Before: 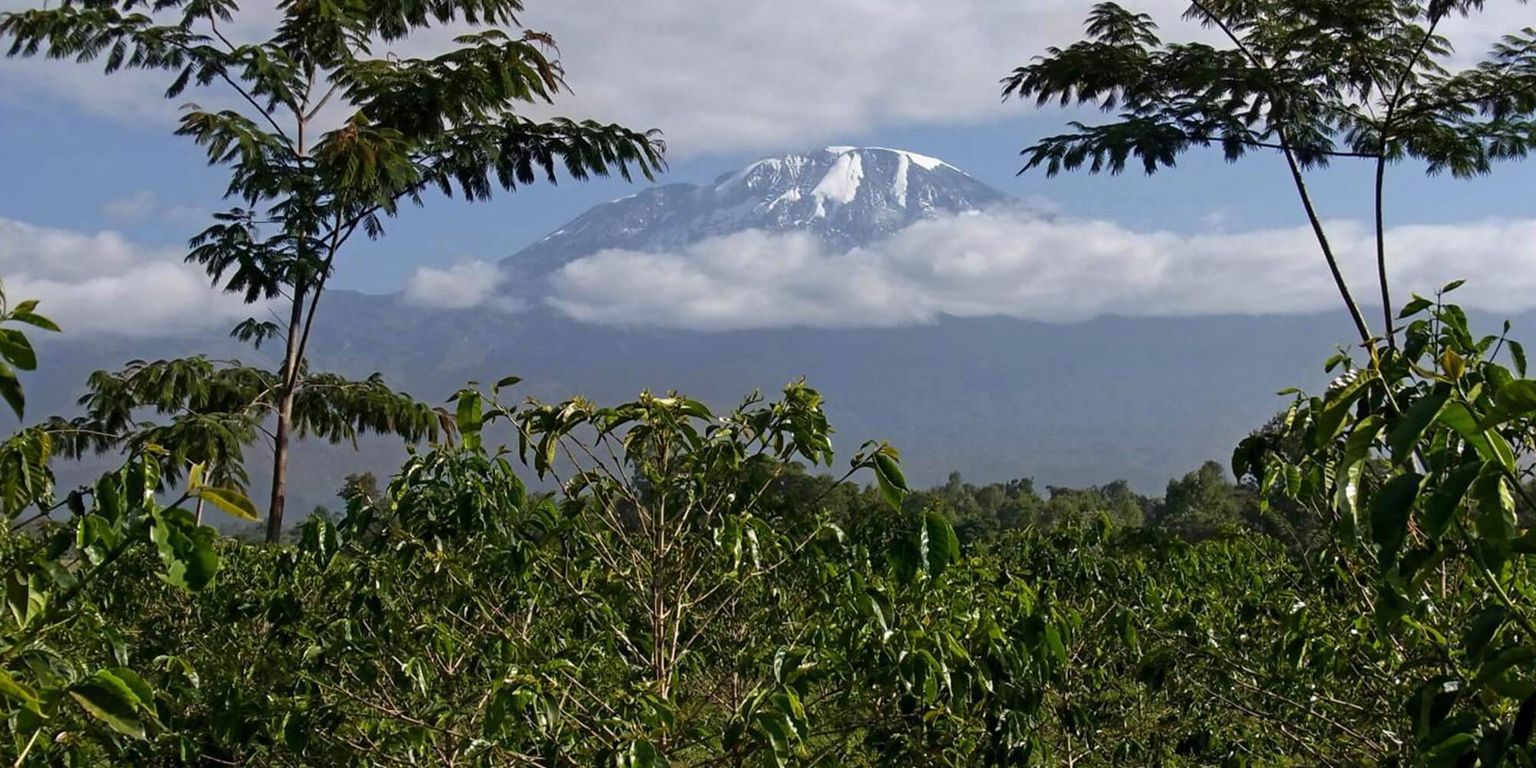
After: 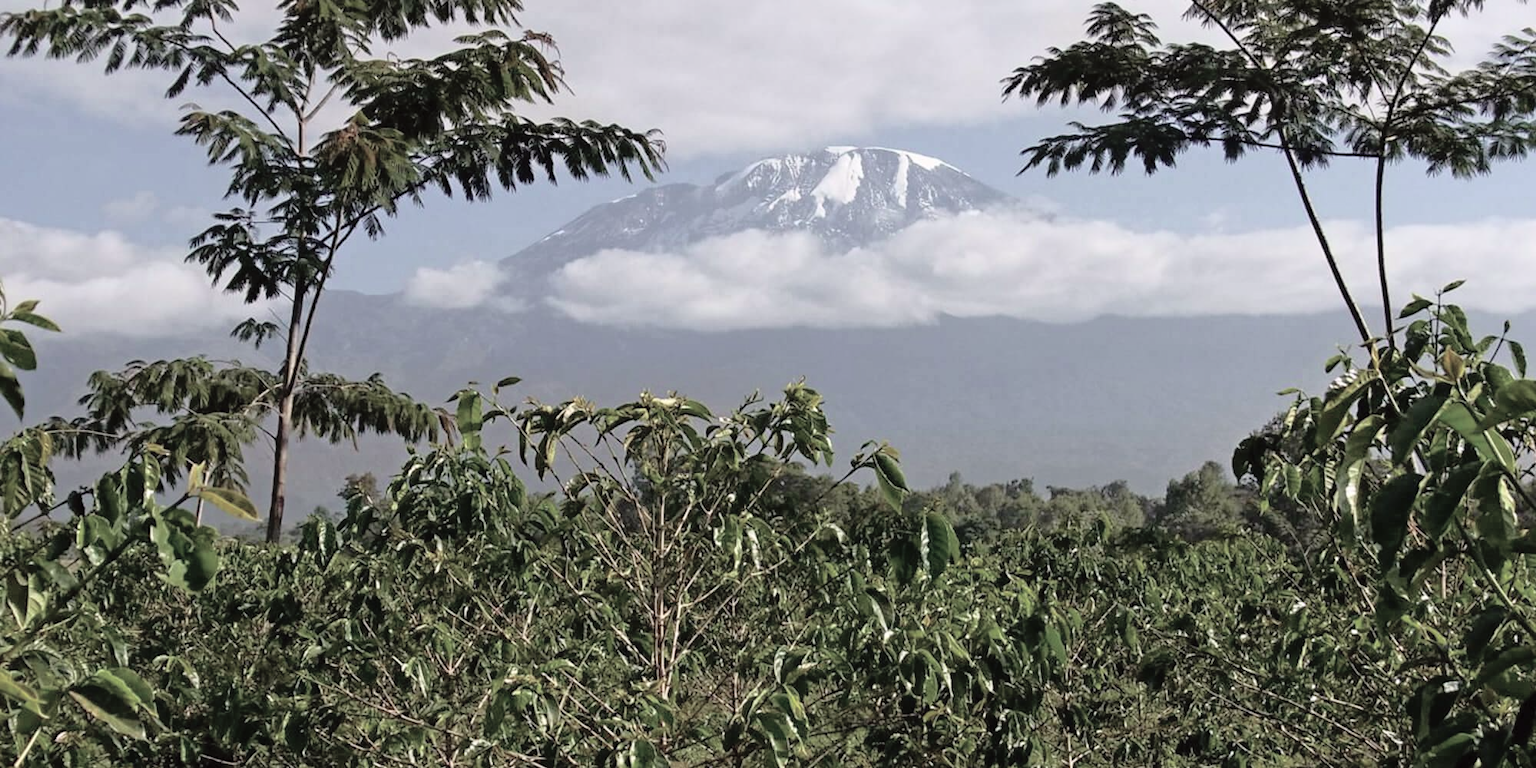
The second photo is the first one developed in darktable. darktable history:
tone curve: curves: ch0 [(0, 0.013) (0.117, 0.081) (0.257, 0.259) (0.408, 0.45) (0.611, 0.64) (0.81, 0.857) (1, 1)]; ch1 [(0, 0) (0.287, 0.198) (0.501, 0.506) (0.56, 0.584) (0.715, 0.741) (0.976, 0.992)]; ch2 [(0, 0) (0.369, 0.362) (0.5, 0.5) (0.537, 0.547) (0.59, 0.603) (0.681, 0.754) (1, 1)], color space Lab, independent channels, preserve colors none
contrast brightness saturation: brightness 0.18, saturation -0.5
